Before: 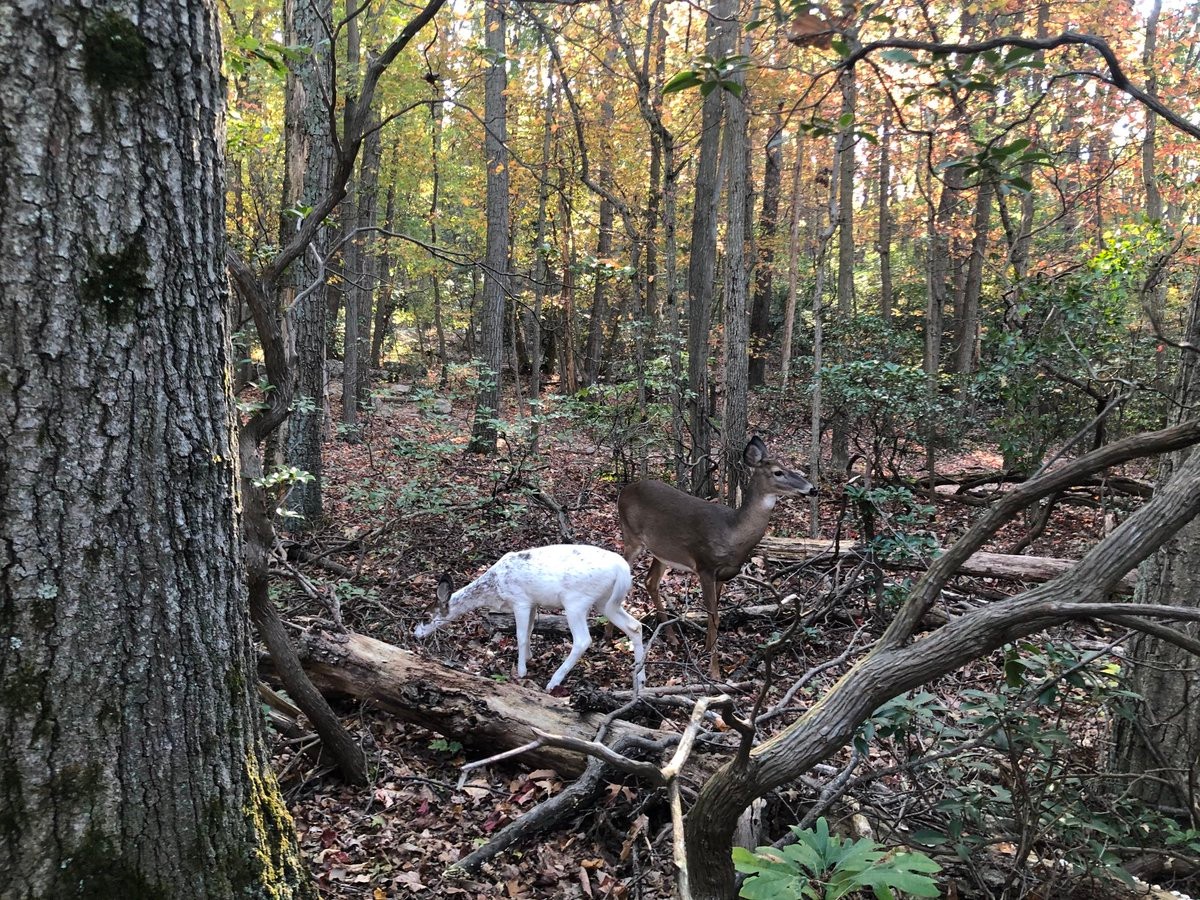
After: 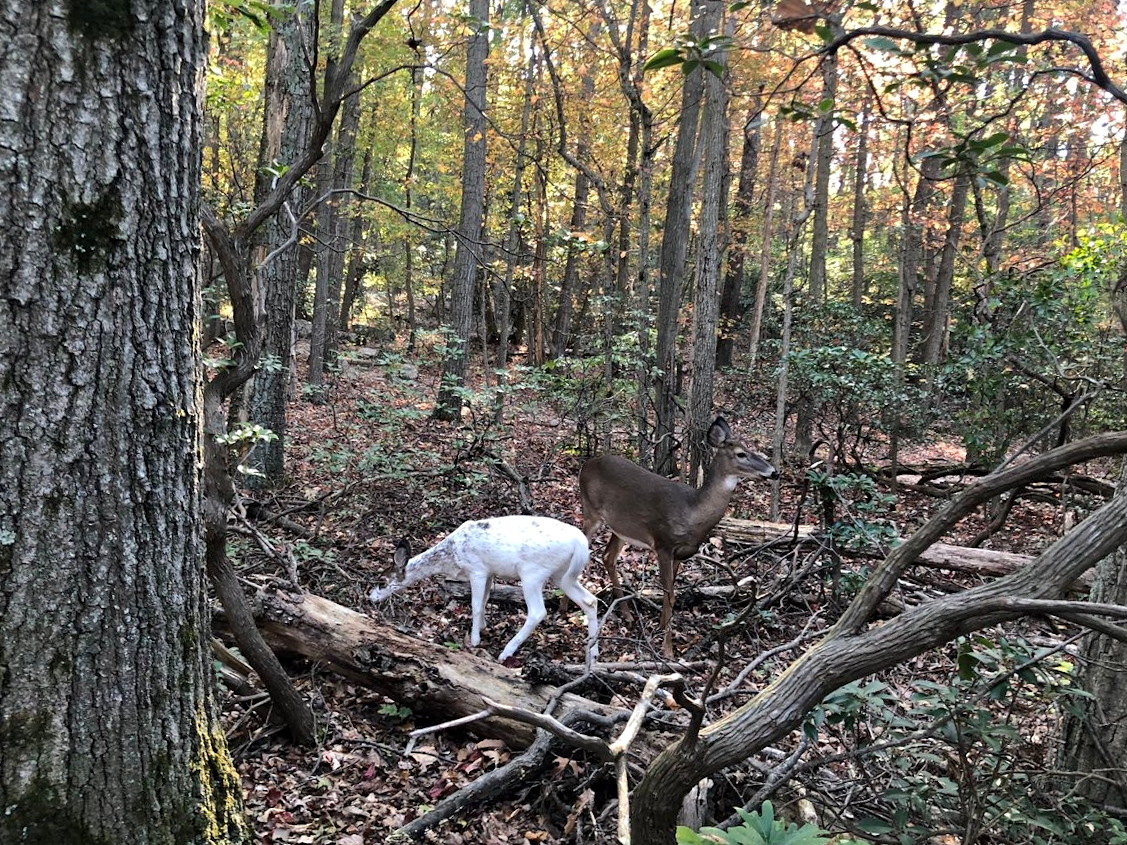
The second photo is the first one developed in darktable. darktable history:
crop and rotate: angle -2.8°
shadows and highlights: shadows 32.41, highlights -31.38, soften with gaussian
contrast equalizer: y [[0.5, 0.504, 0.515, 0.527, 0.535, 0.534], [0.5 ×6], [0.491, 0.387, 0.179, 0.068, 0.068, 0.068], [0 ×5, 0.023], [0 ×6]]
